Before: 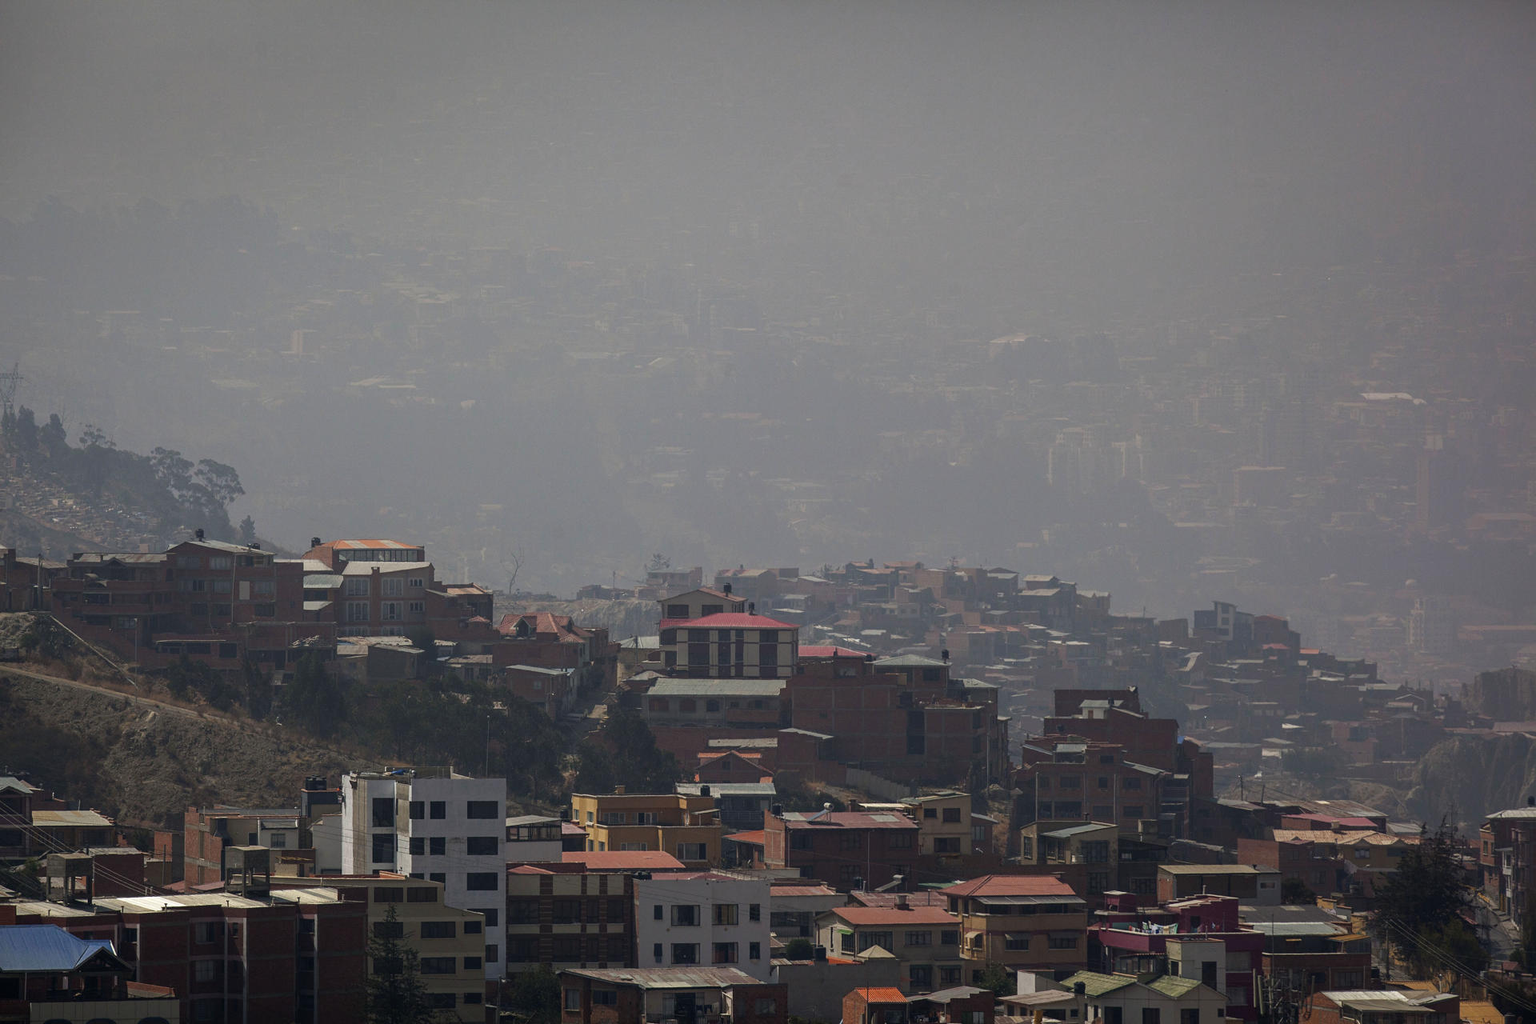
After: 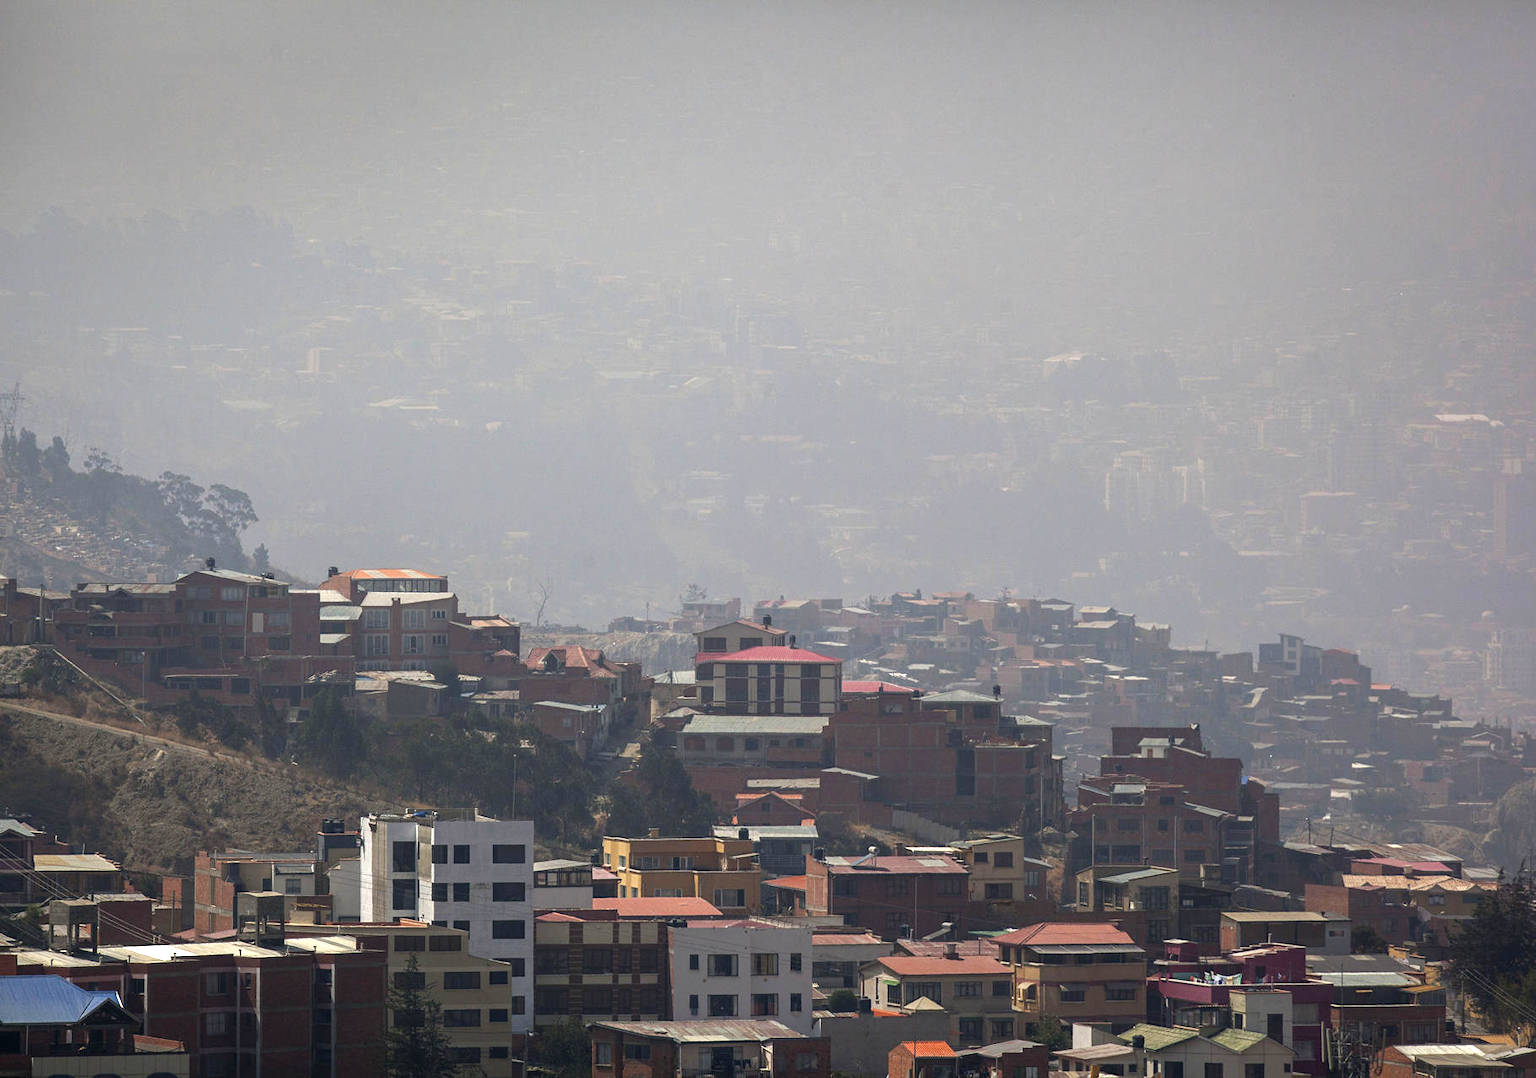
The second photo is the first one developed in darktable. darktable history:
crop and rotate: left 0%, right 5.128%
exposure: black level correction 0, exposure 0.936 EV, compensate highlight preservation false
